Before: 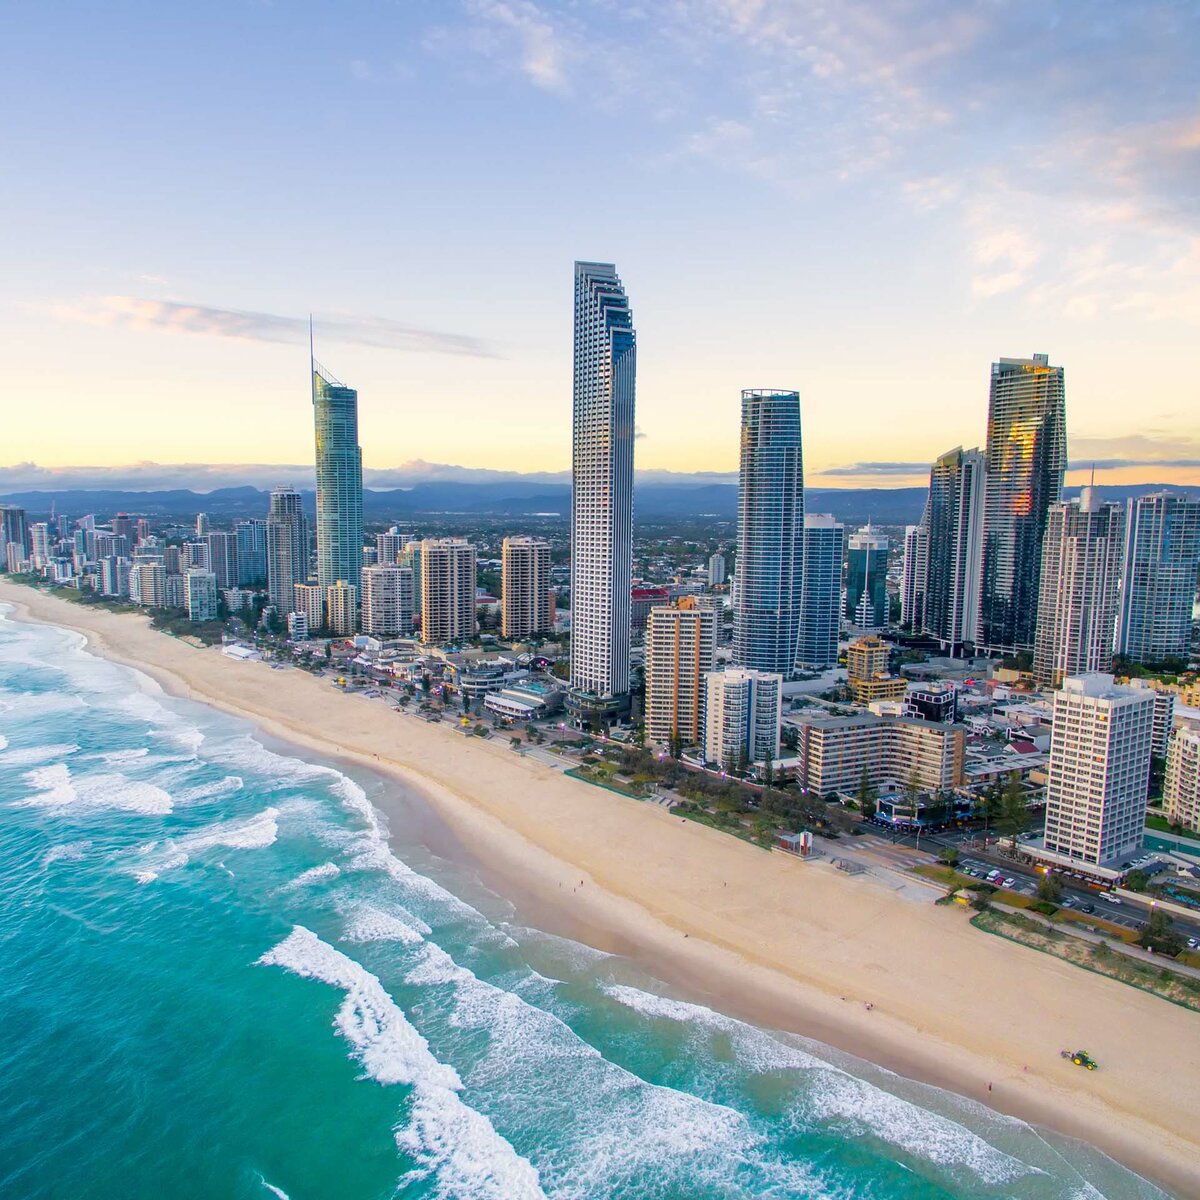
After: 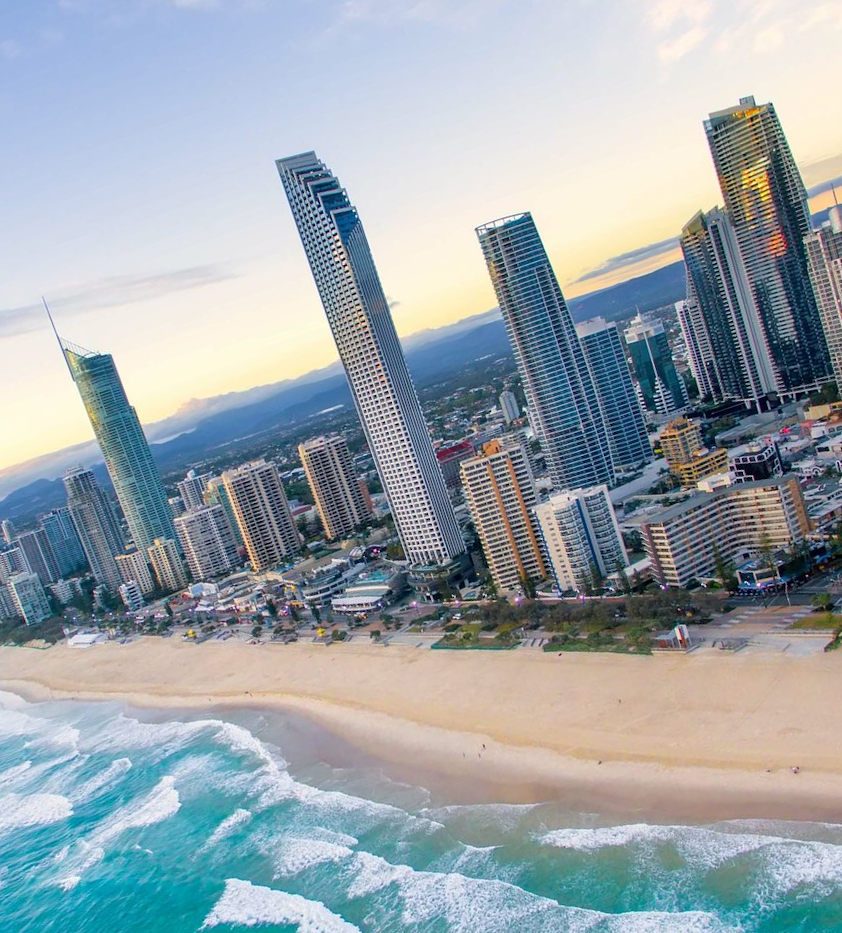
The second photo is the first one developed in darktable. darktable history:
tone equalizer: on, module defaults
crop and rotate: angle 18.98°, left 6.717%, right 4.084%, bottom 1.124%
